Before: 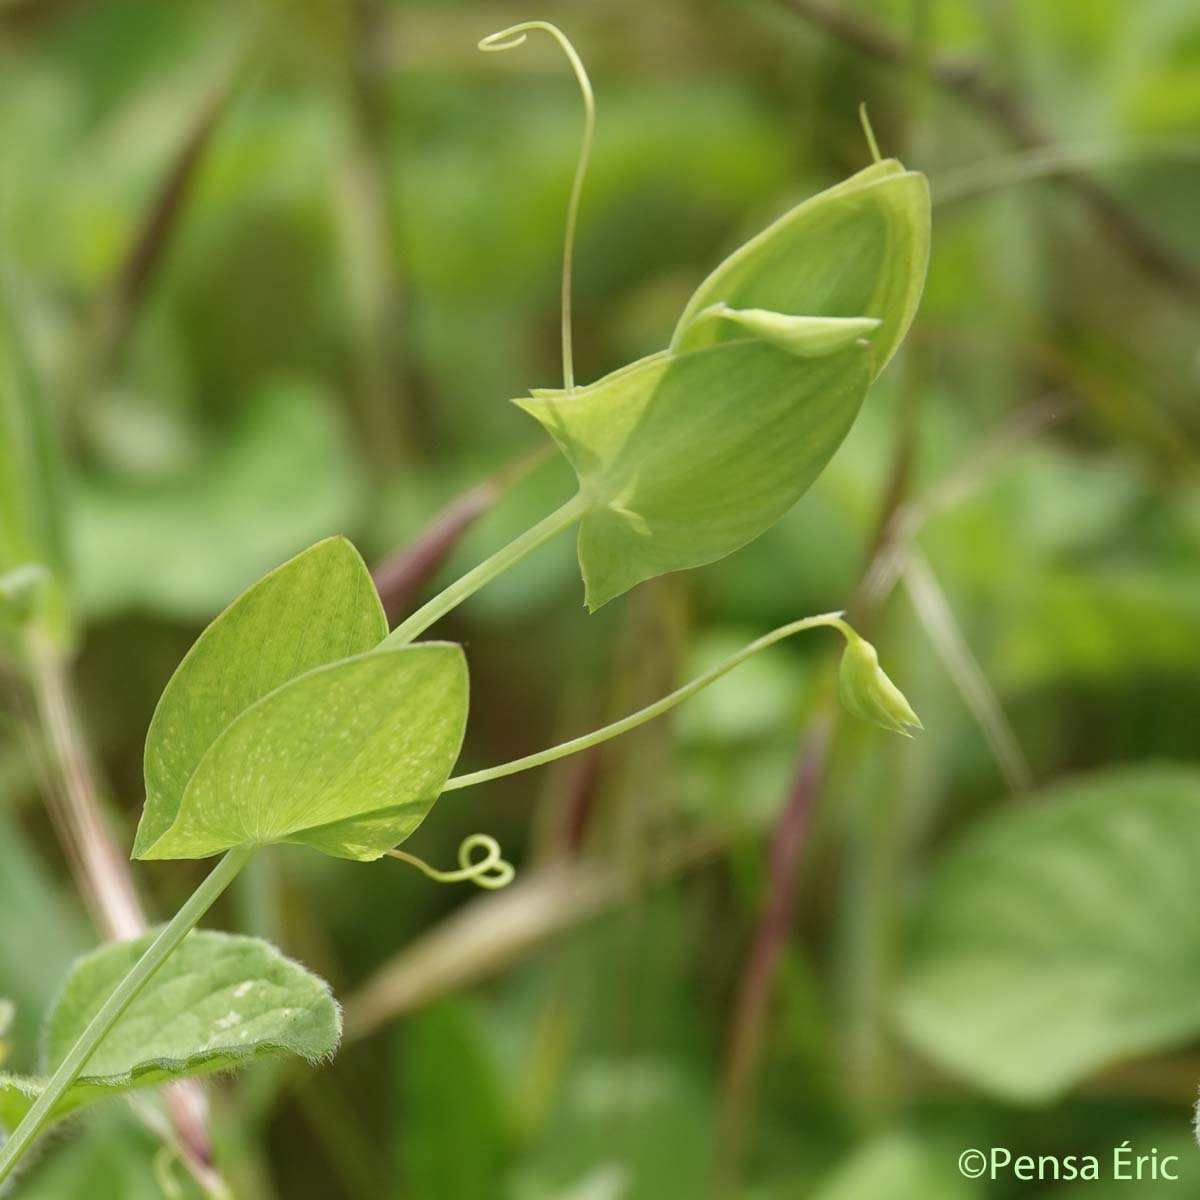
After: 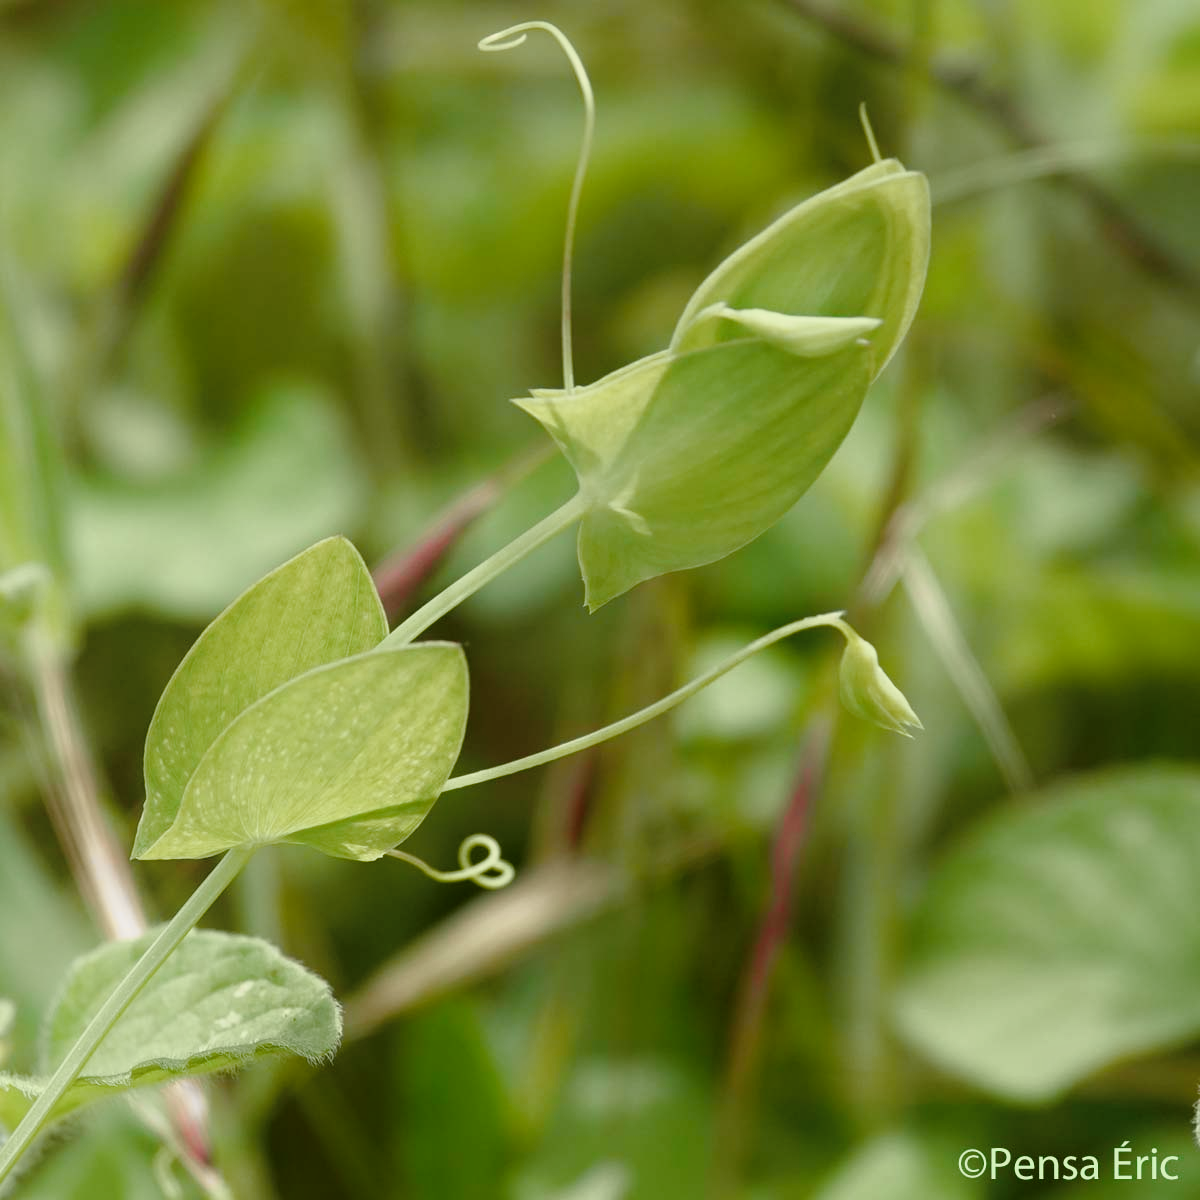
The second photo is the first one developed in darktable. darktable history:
tone curve: curves: ch0 [(0, 0) (0.058, 0.037) (0.214, 0.183) (0.304, 0.288) (0.561, 0.554) (0.687, 0.677) (0.768, 0.768) (0.858, 0.861) (0.987, 0.945)]; ch1 [(0, 0) (0.172, 0.123) (0.312, 0.296) (0.432, 0.448) (0.471, 0.469) (0.502, 0.5) (0.521, 0.505) (0.565, 0.569) (0.663, 0.663) (0.703, 0.721) (0.857, 0.917) (1, 1)]; ch2 [(0, 0) (0.411, 0.424) (0.485, 0.497) (0.502, 0.5) (0.517, 0.511) (0.556, 0.562) (0.626, 0.594) (0.709, 0.661) (1, 1)], color space Lab, independent channels, preserve colors none
shadows and highlights: shadows -89.18, highlights 90.49, soften with gaussian
color balance rgb: perceptual saturation grading › global saturation -0.12%, perceptual saturation grading › highlights -16.995%, perceptual saturation grading › mid-tones 33.745%, perceptual saturation grading › shadows 50.275%, global vibrance 14.764%
